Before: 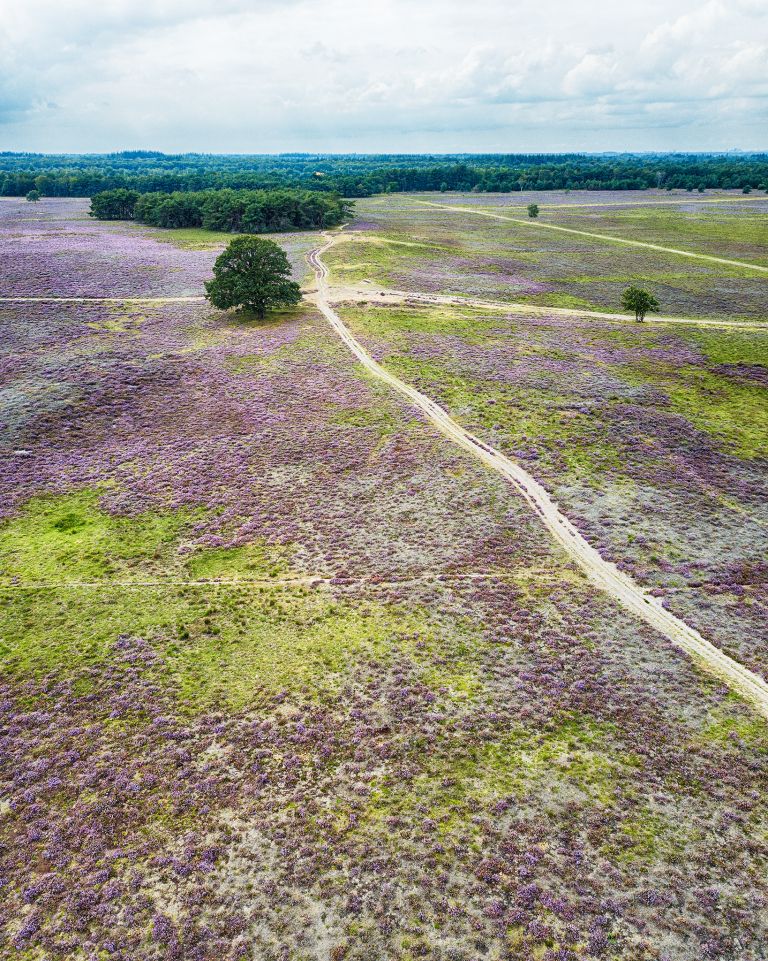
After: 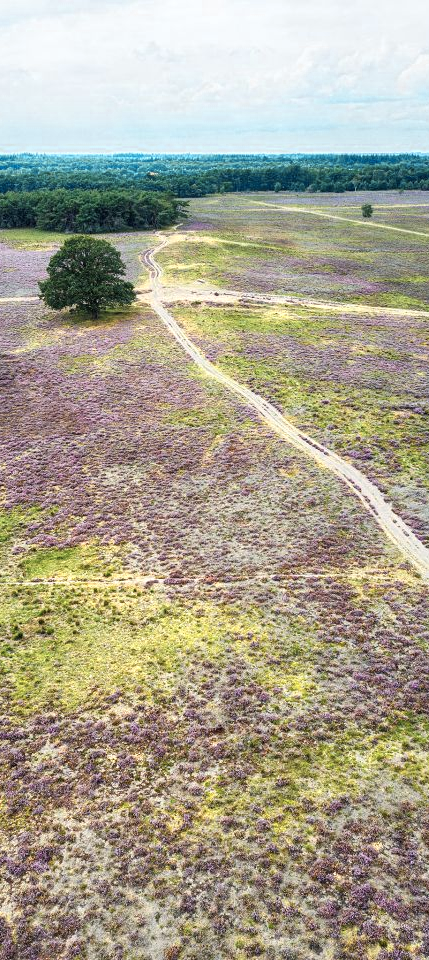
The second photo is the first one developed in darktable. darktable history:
crop: left 21.674%, right 22.086%
color zones: curves: ch0 [(0.018, 0.548) (0.197, 0.654) (0.425, 0.447) (0.605, 0.658) (0.732, 0.579)]; ch1 [(0.105, 0.531) (0.224, 0.531) (0.386, 0.39) (0.618, 0.456) (0.732, 0.456) (0.956, 0.421)]; ch2 [(0.039, 0.583) (0.215, 0.465) (0.399, 0.544) (0.465, 0.548) (0.614, 0.447) (0.724, 0.43) (0.882, 0.623) (0.956, 0.632)]
